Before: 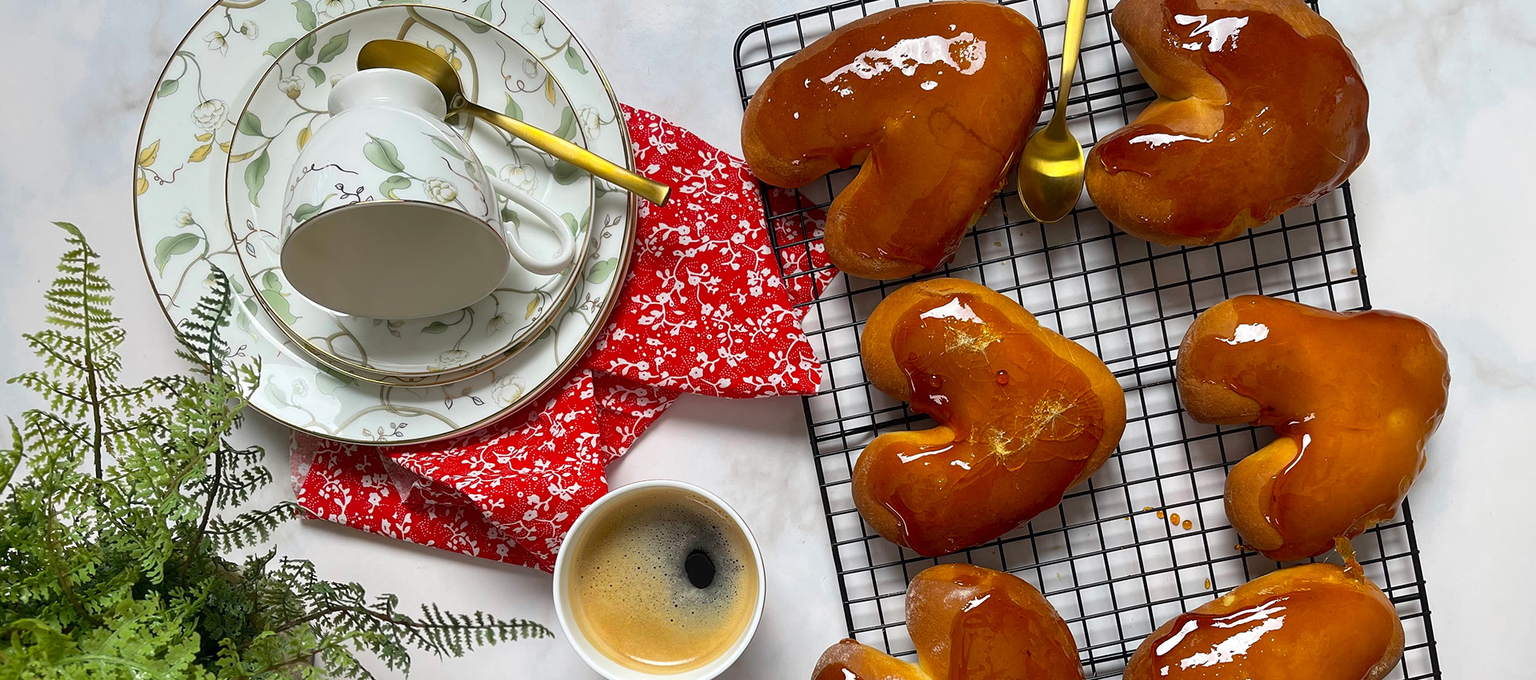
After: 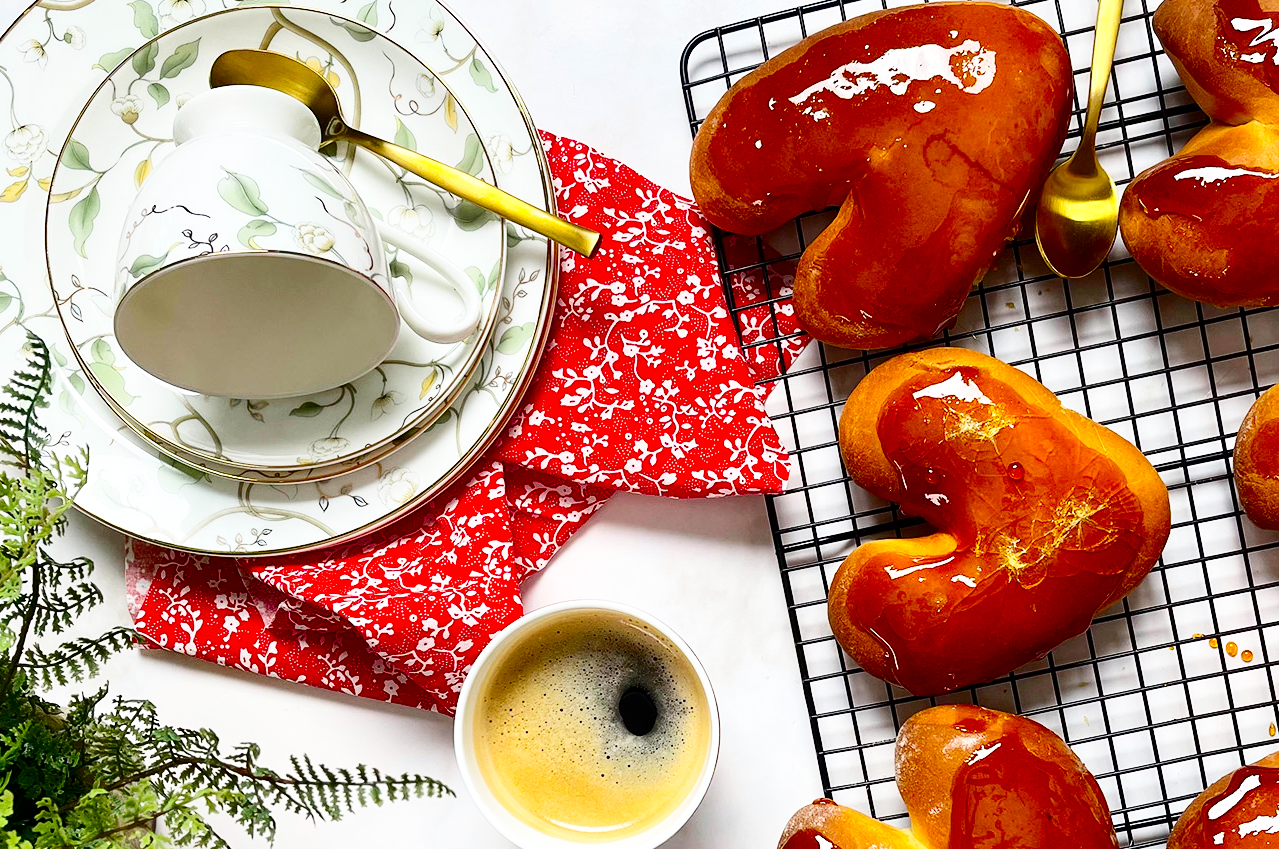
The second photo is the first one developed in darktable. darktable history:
base curve: curves: ch0 [(0, 0) (0.008, 0.007) (0.022, 0.029) (0.048, 0.089) (0.092, 0.197) (0.191, 0.399) (0.275, 0.534) (0.357, 0.65) (0.477, 0.78) (0.542, 0.833) (0.799, 0.973) (1, 1)], preserve colors none
crop and rotate: left 12.388%, right 20.953%
contrast brightness saturation: contrast 0.209, brightness -0.114, saturation 0.208
